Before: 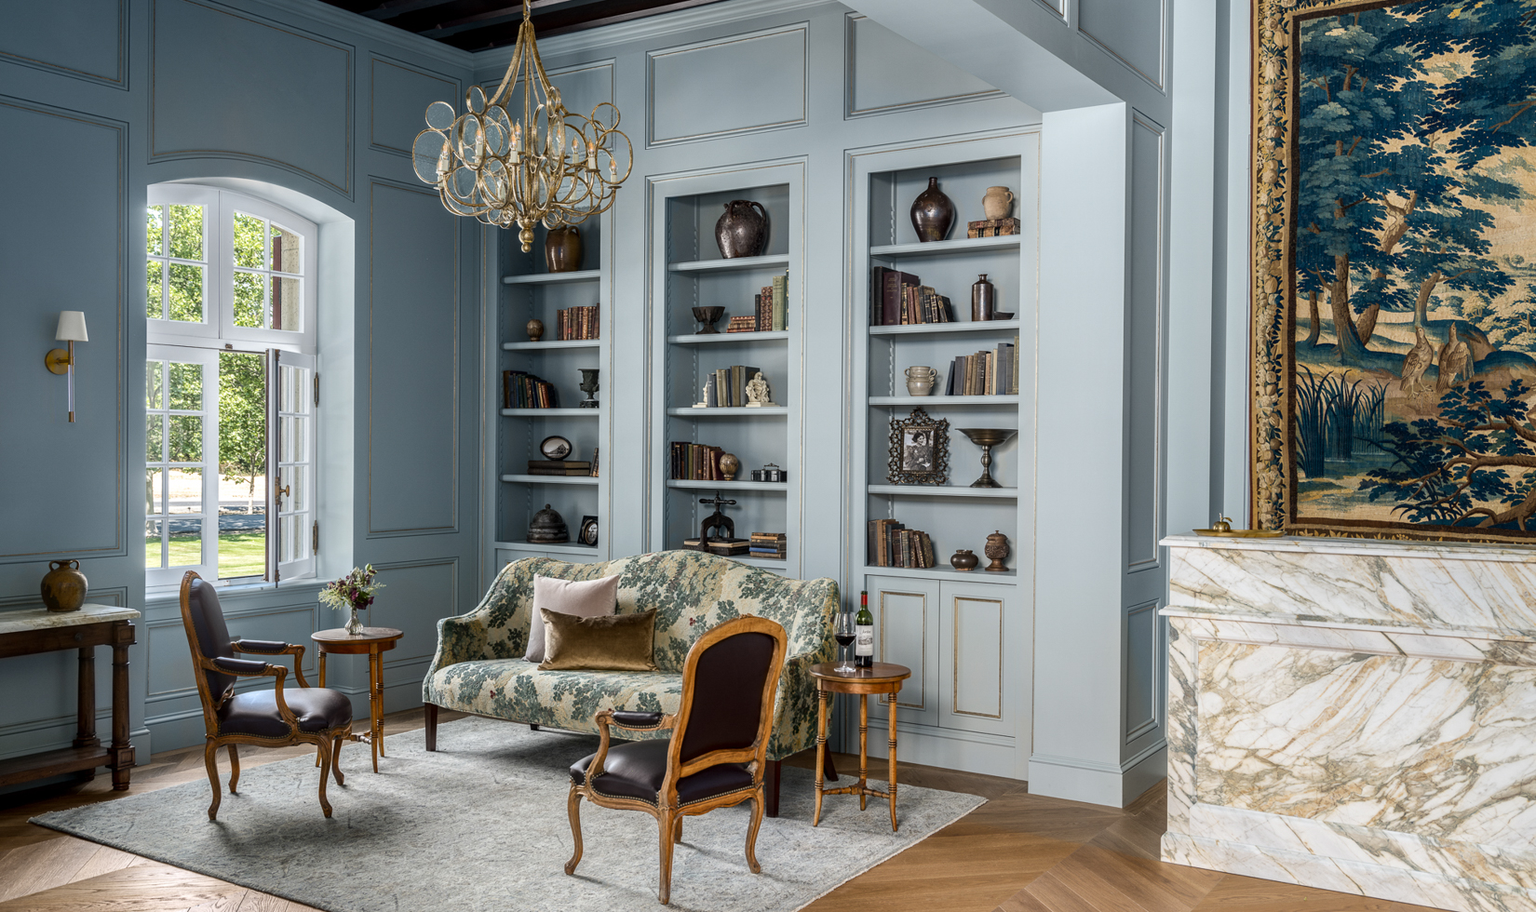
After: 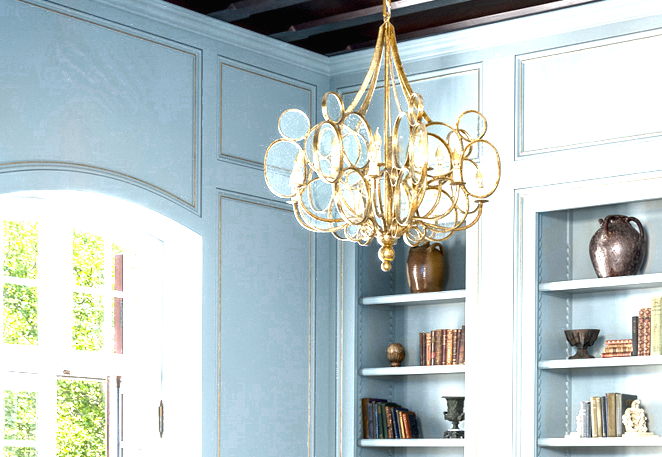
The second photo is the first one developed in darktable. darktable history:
exposure: black level correction 0, exposure 2.147 EV, compensate highlight preservation false
color zones: curves: ch0 [(0.203, 0.433) (0.607, 0.517) (0.697, 0.696) (0.705, 0.897)]
crop and rotate: left 10.874%, top 0.11%, right 48.947%, bottom 53.218%
